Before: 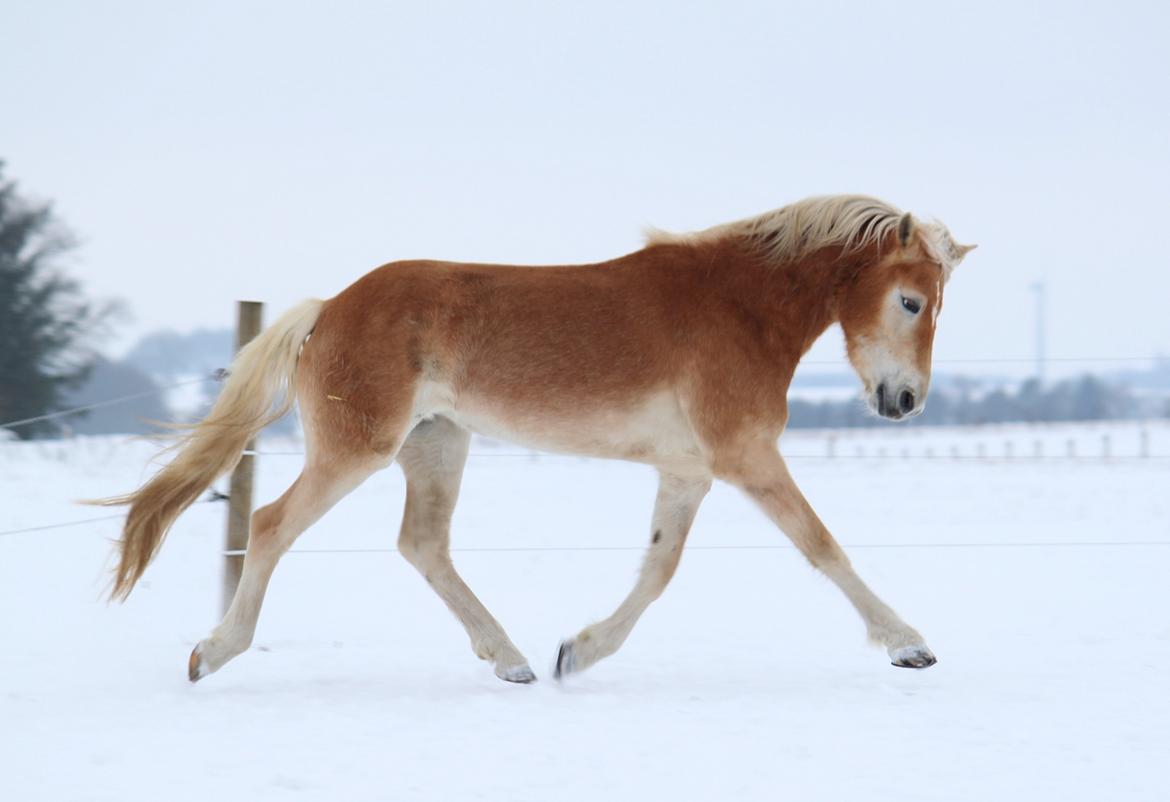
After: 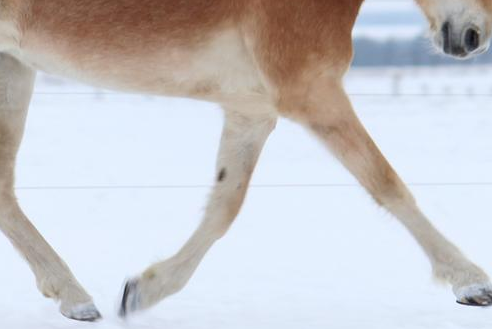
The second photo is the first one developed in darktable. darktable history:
crop: left 37.212%, top 45.223%, right 20.678%, bottom 13.754%
